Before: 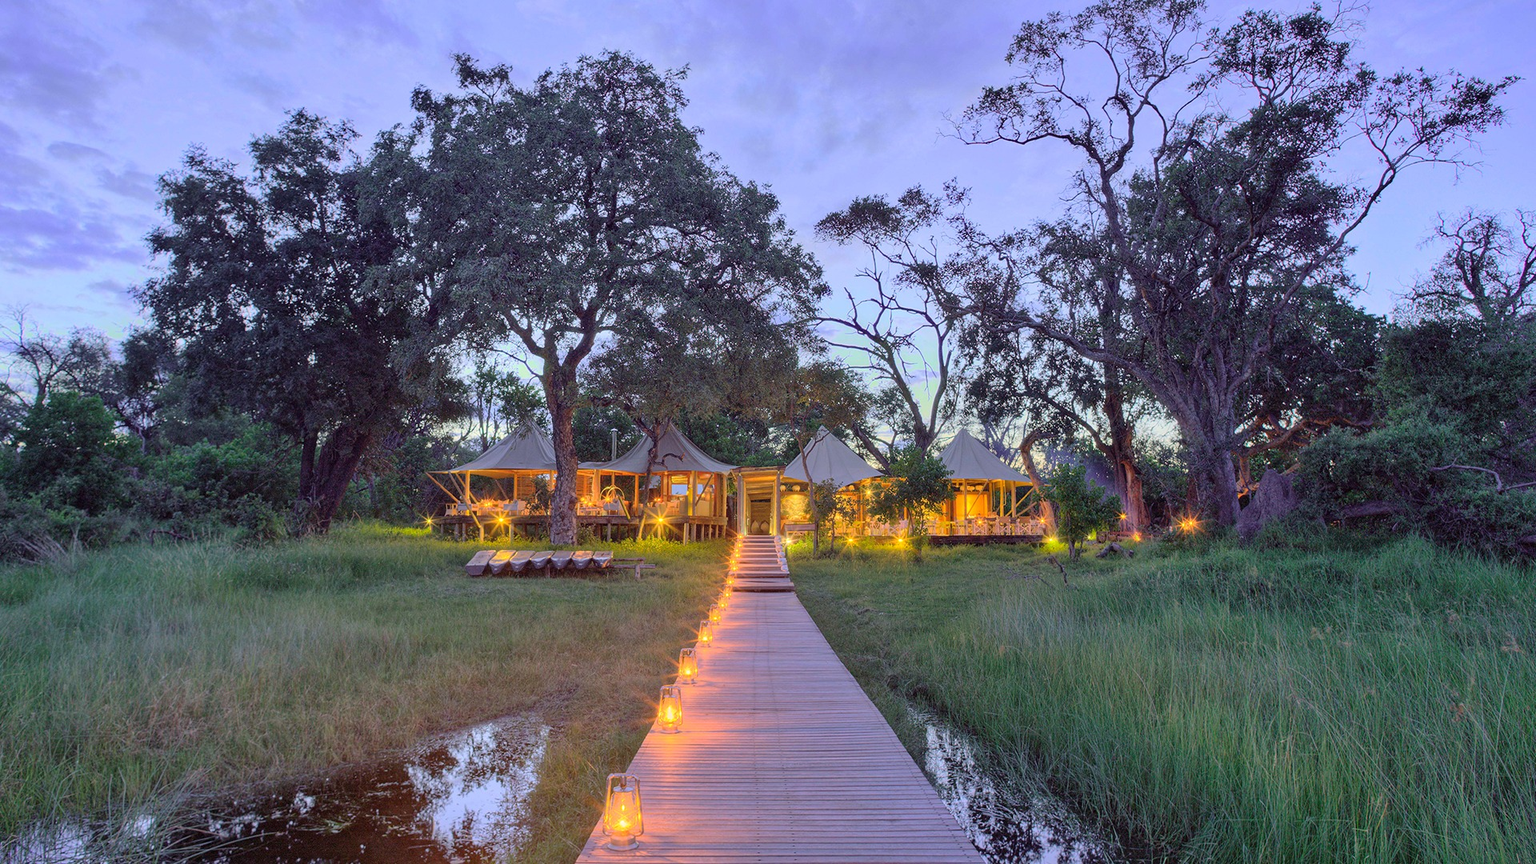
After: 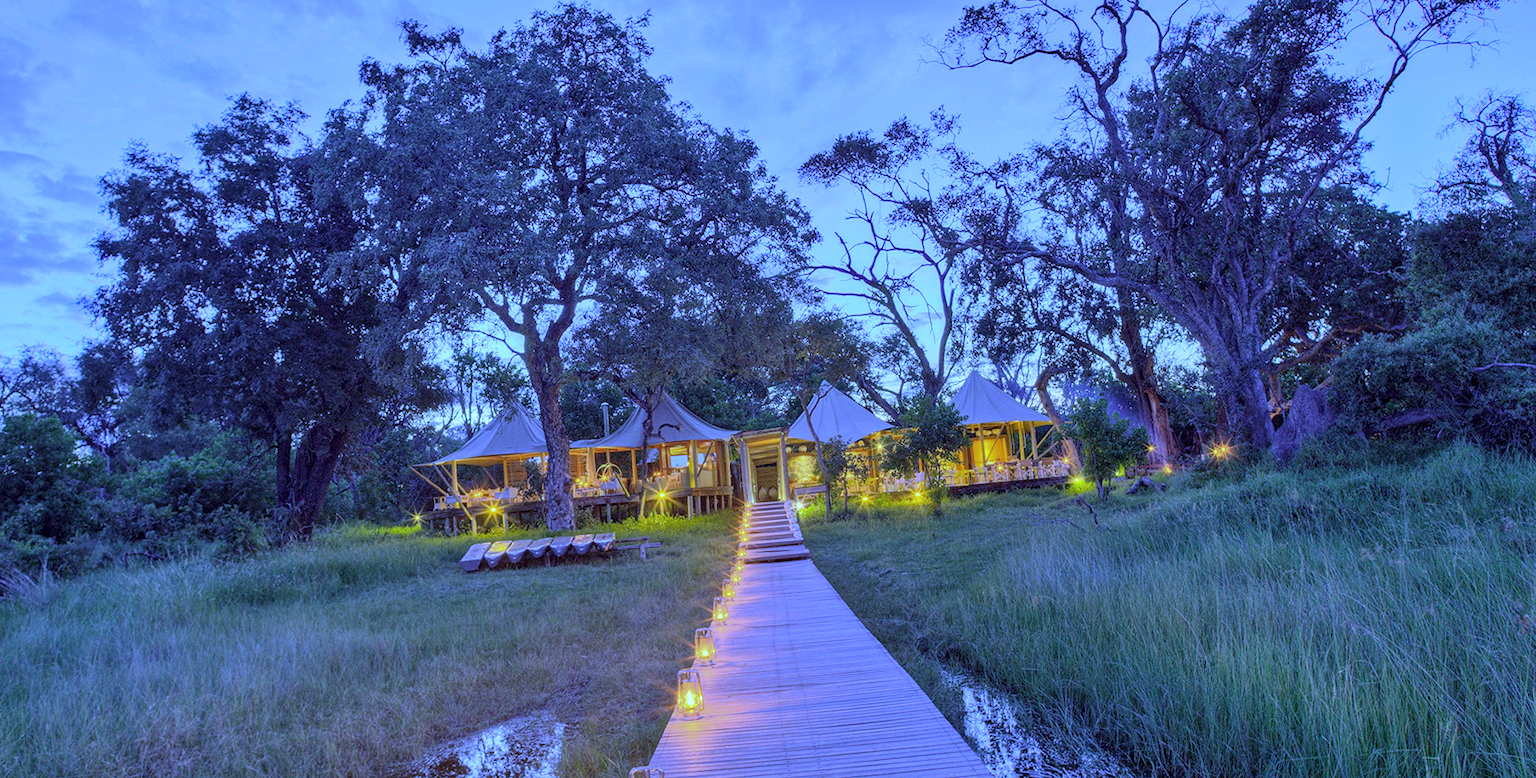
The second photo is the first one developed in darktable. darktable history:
local contrast: on, module defaults
white balance: red 0.766, blue 1.537
crop and rotate: top 2.479%, bottom 3.018%
rotate and perspective: rotation -5°, crop left 0.05, crop right 0.952, crop top 0.11, crop bottom 0.89
